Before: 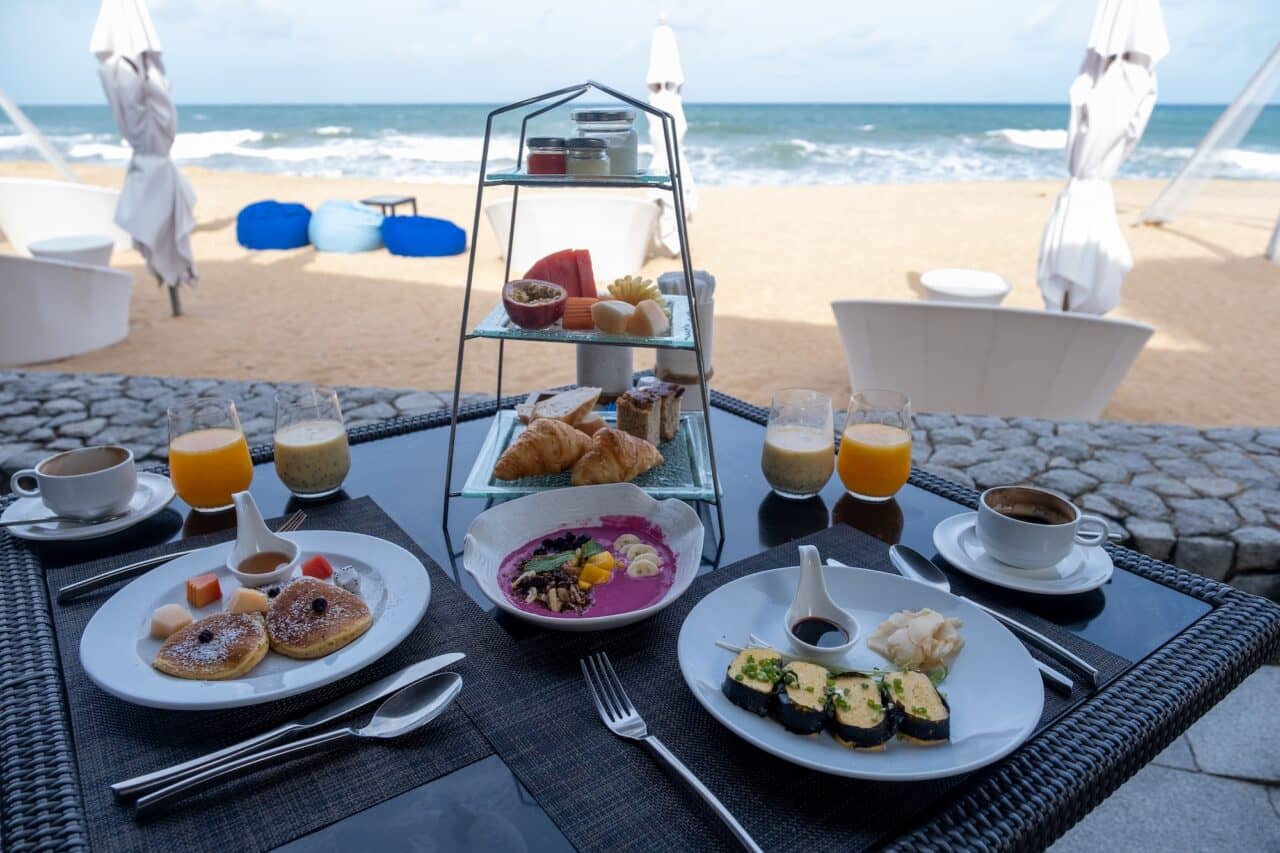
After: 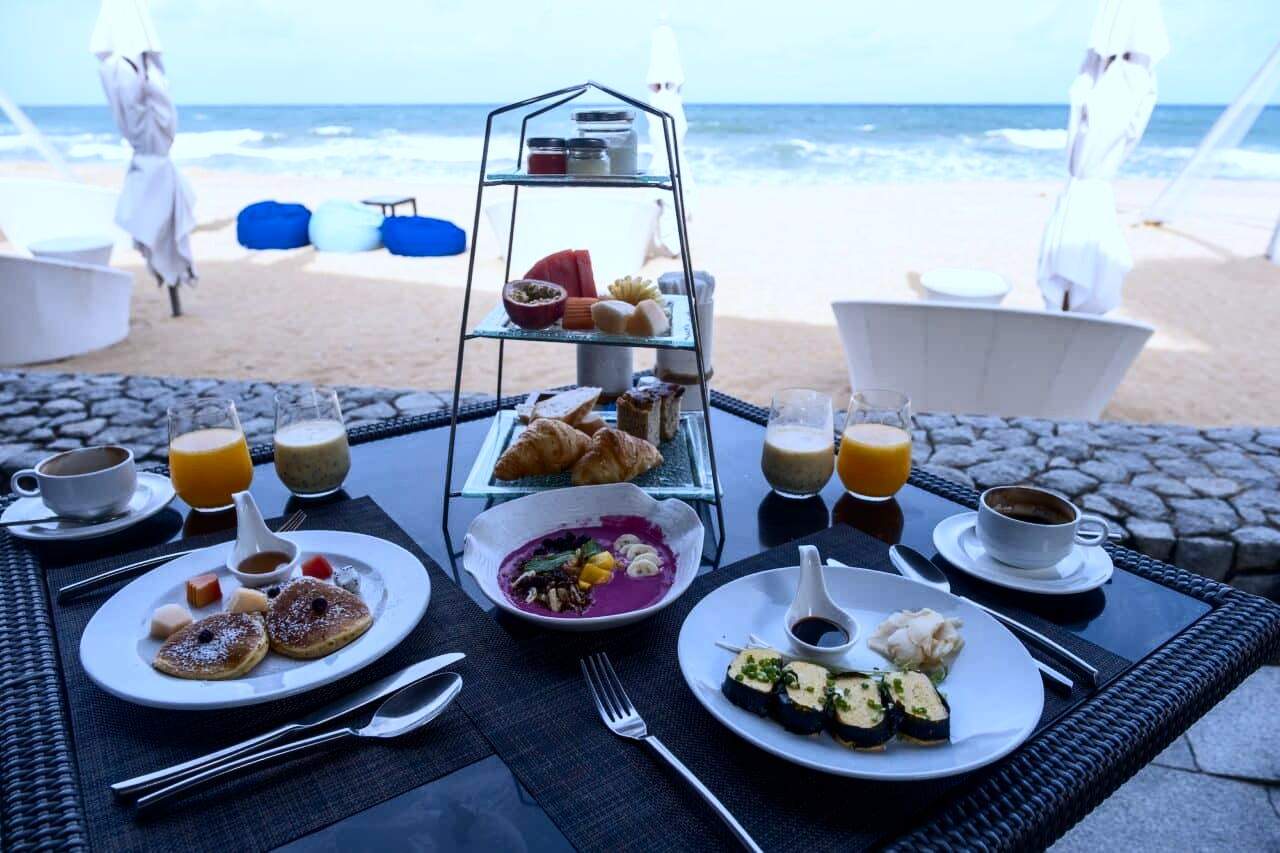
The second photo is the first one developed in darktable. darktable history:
white balance: red 0.926, green 1.003, blue 1.133
contrast brightness saturation: contrast 0.28
